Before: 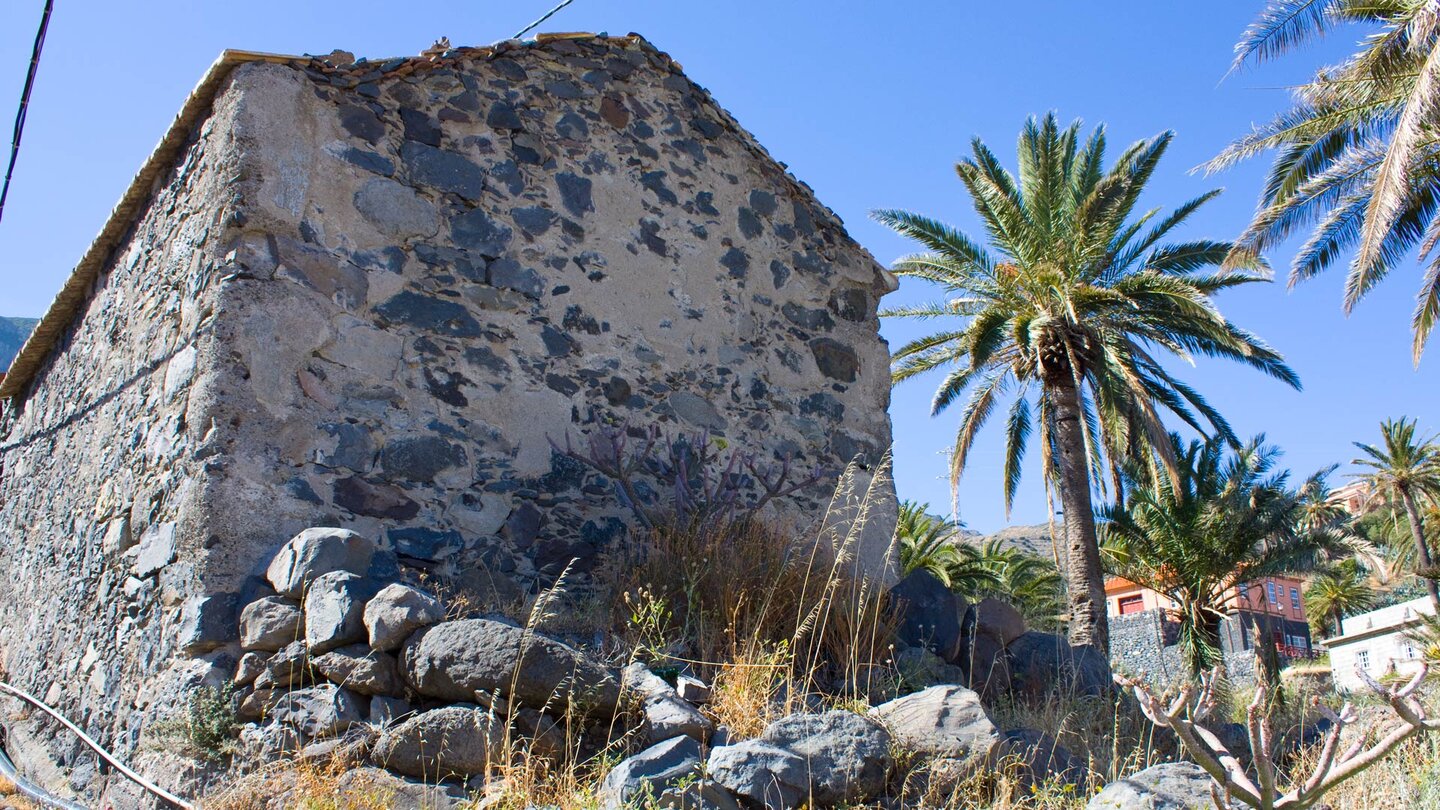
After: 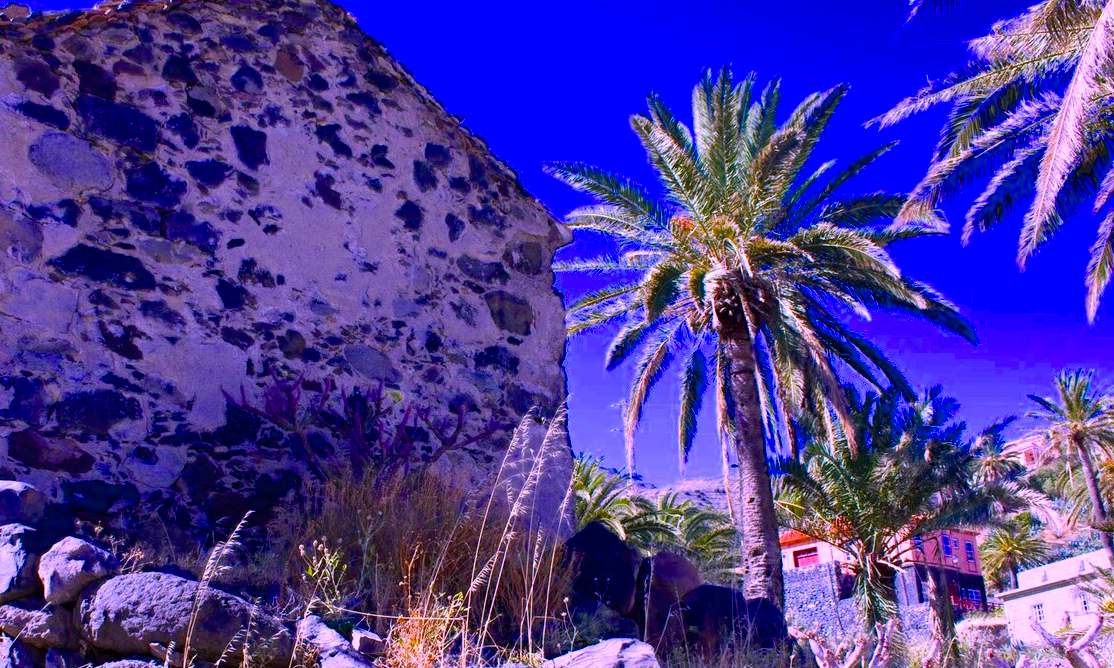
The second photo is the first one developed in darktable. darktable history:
color calibration: output R [1.107, -0.012, -0.003, 0], output B [0, 0, 1.308, 0], x 0.383, y 0.371, temperature 3897.52 K, saturation algorithm version 1 (2020)
crop: left 22.637%, top 5.874%, bottom 11.587%
color balance rgb: linear chroma grading › global chroma 20.409%, perceptual saturation grading › global saturation 25.011%, saturation formula JzAzBz (2021)
exposure: exposure 0.195 EV, compensate highlight preservation false
